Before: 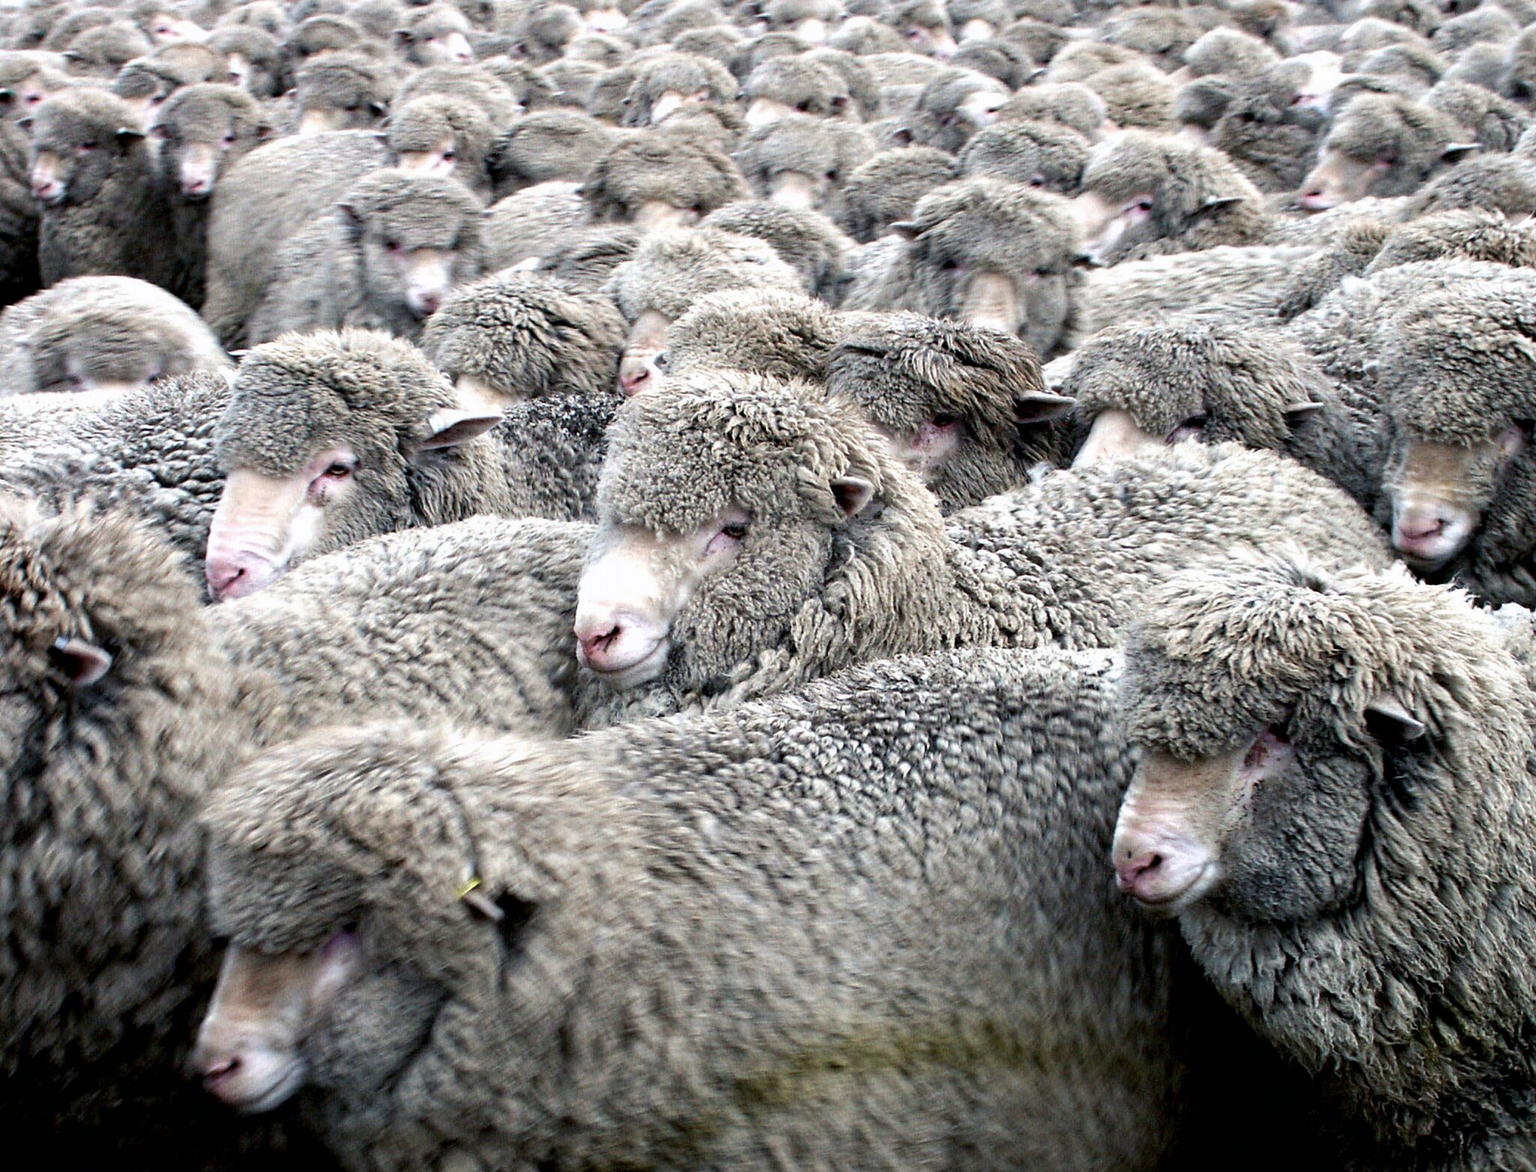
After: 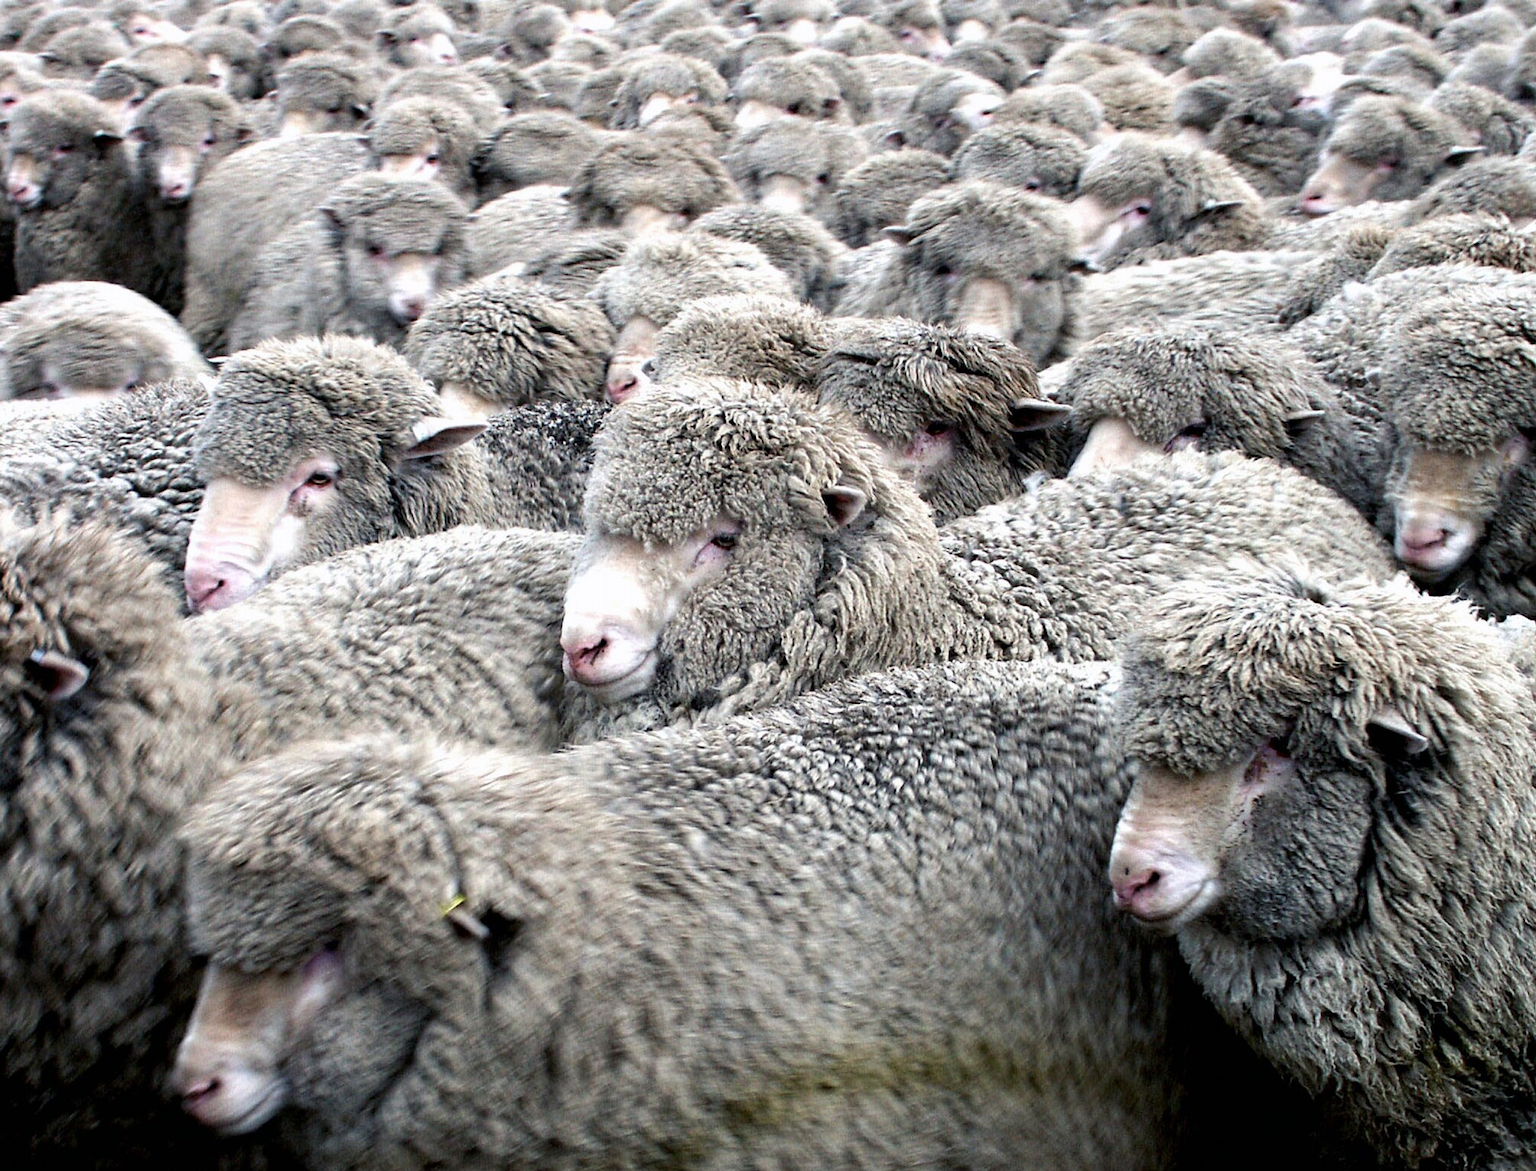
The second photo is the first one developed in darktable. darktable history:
crop: left 1.635%, right 0.273%, bottom 1.952%
